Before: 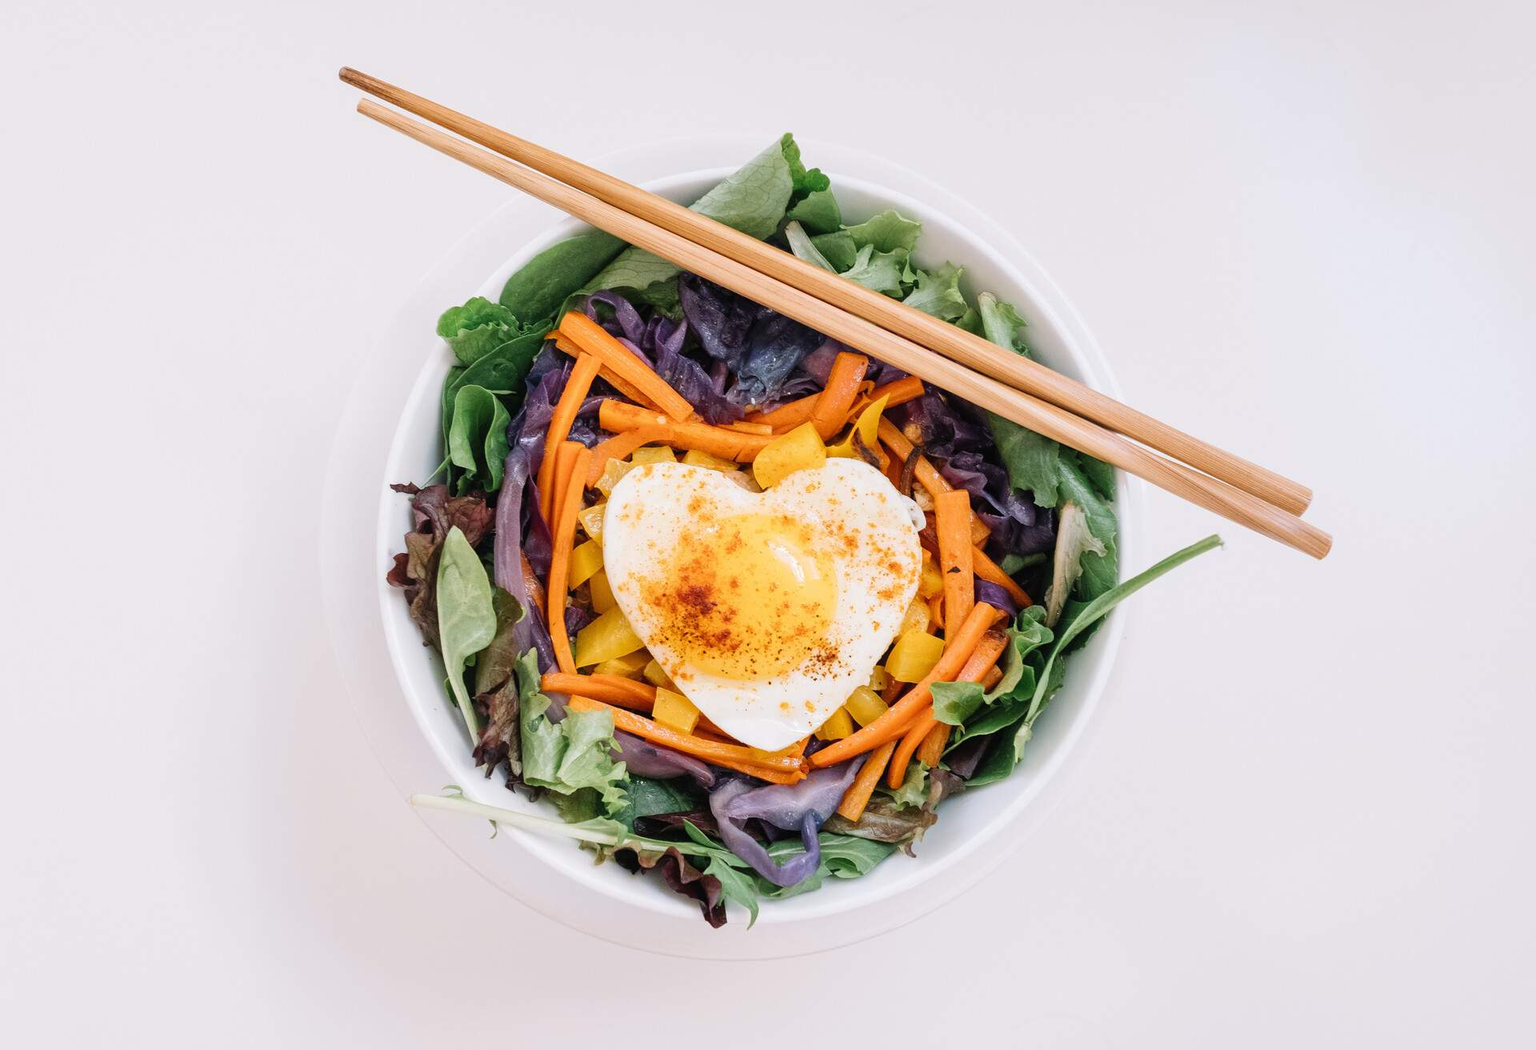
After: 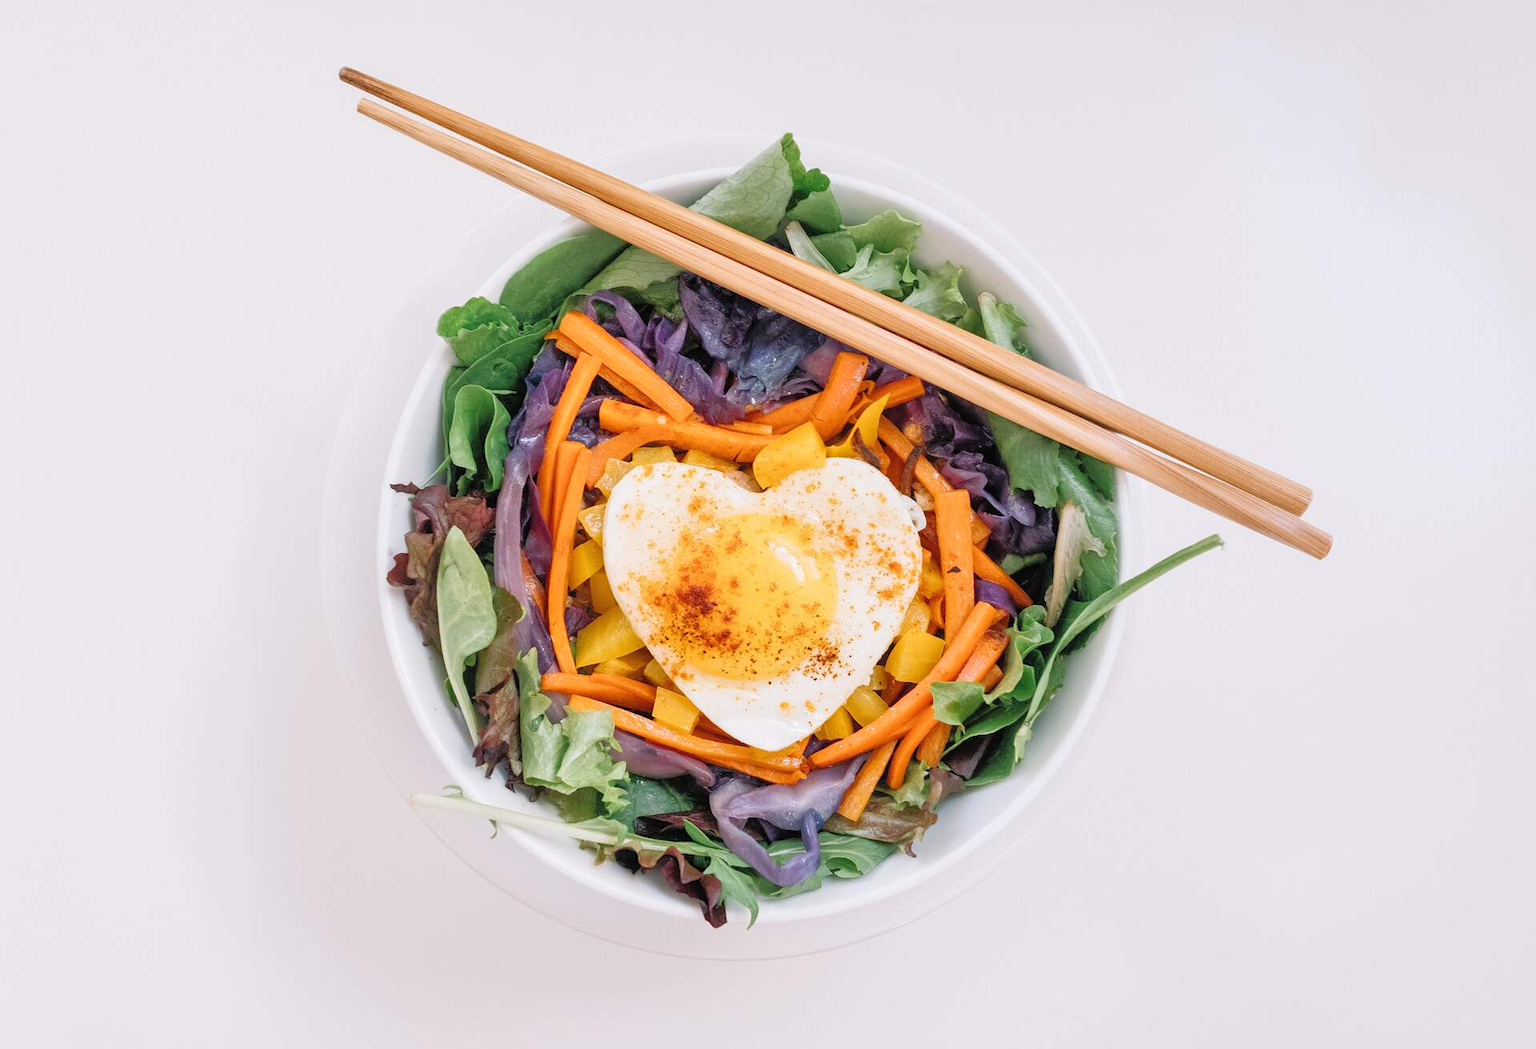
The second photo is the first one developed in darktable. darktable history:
tone equalizer: -7 EV 0.162 EV, -6 EV 0.583 EV, -5 EV 1.11 EV, -4 EV 1.34 EV, -3 EV 1.18 EV, -2 EV 0.6 EV, -1 EV 0.167 EV
